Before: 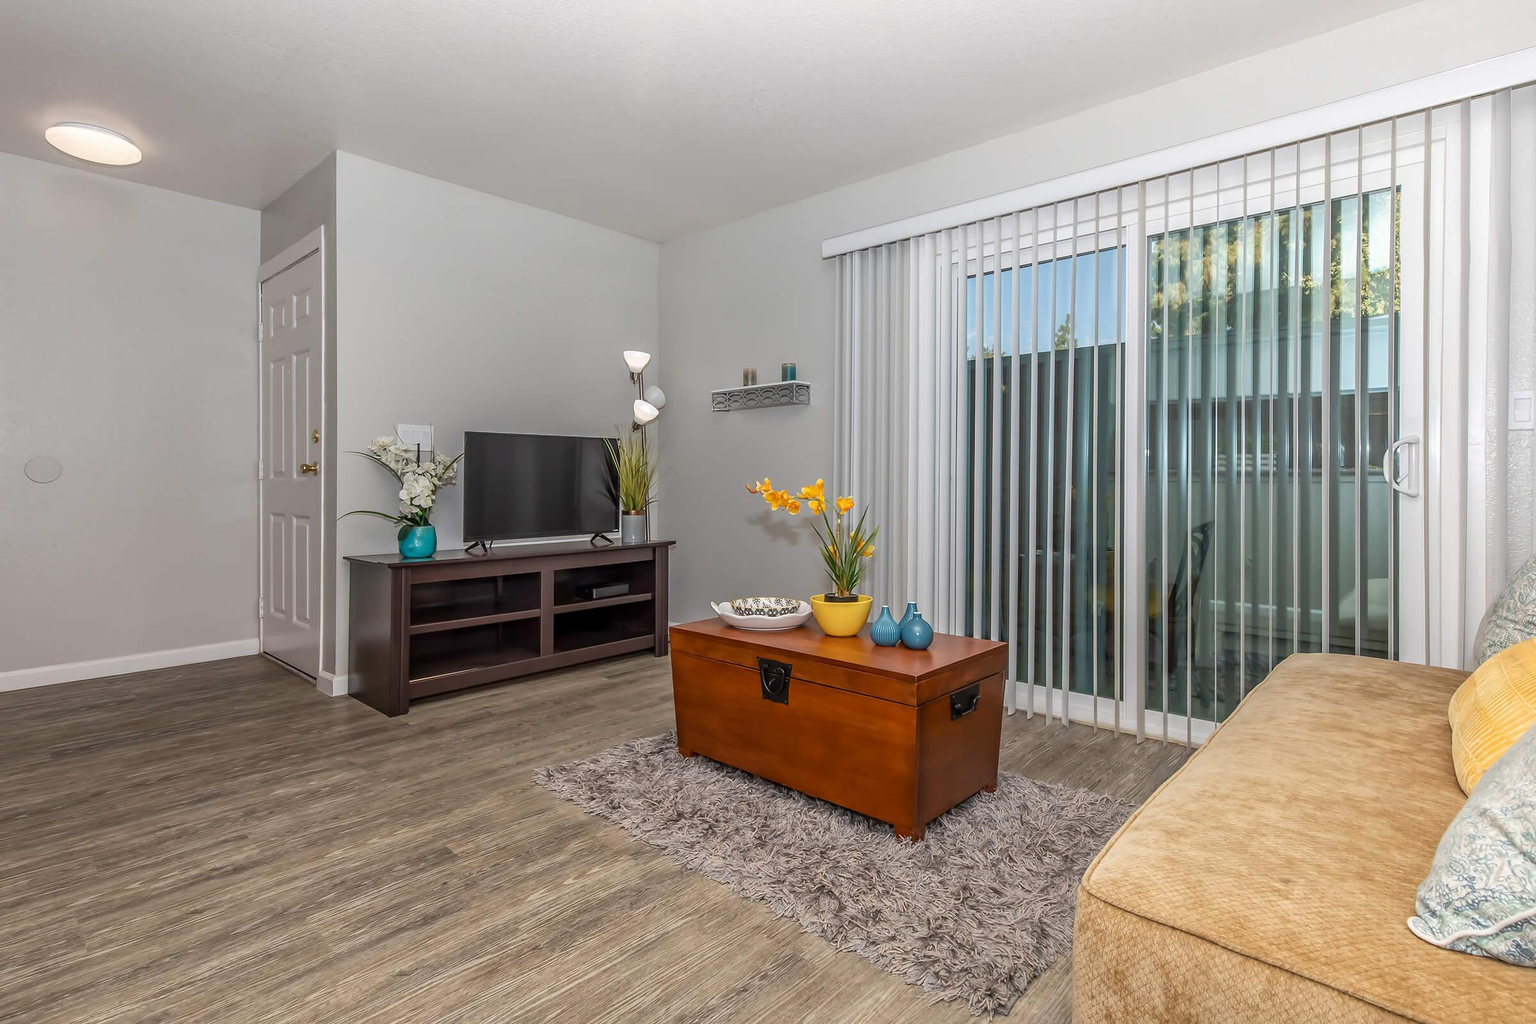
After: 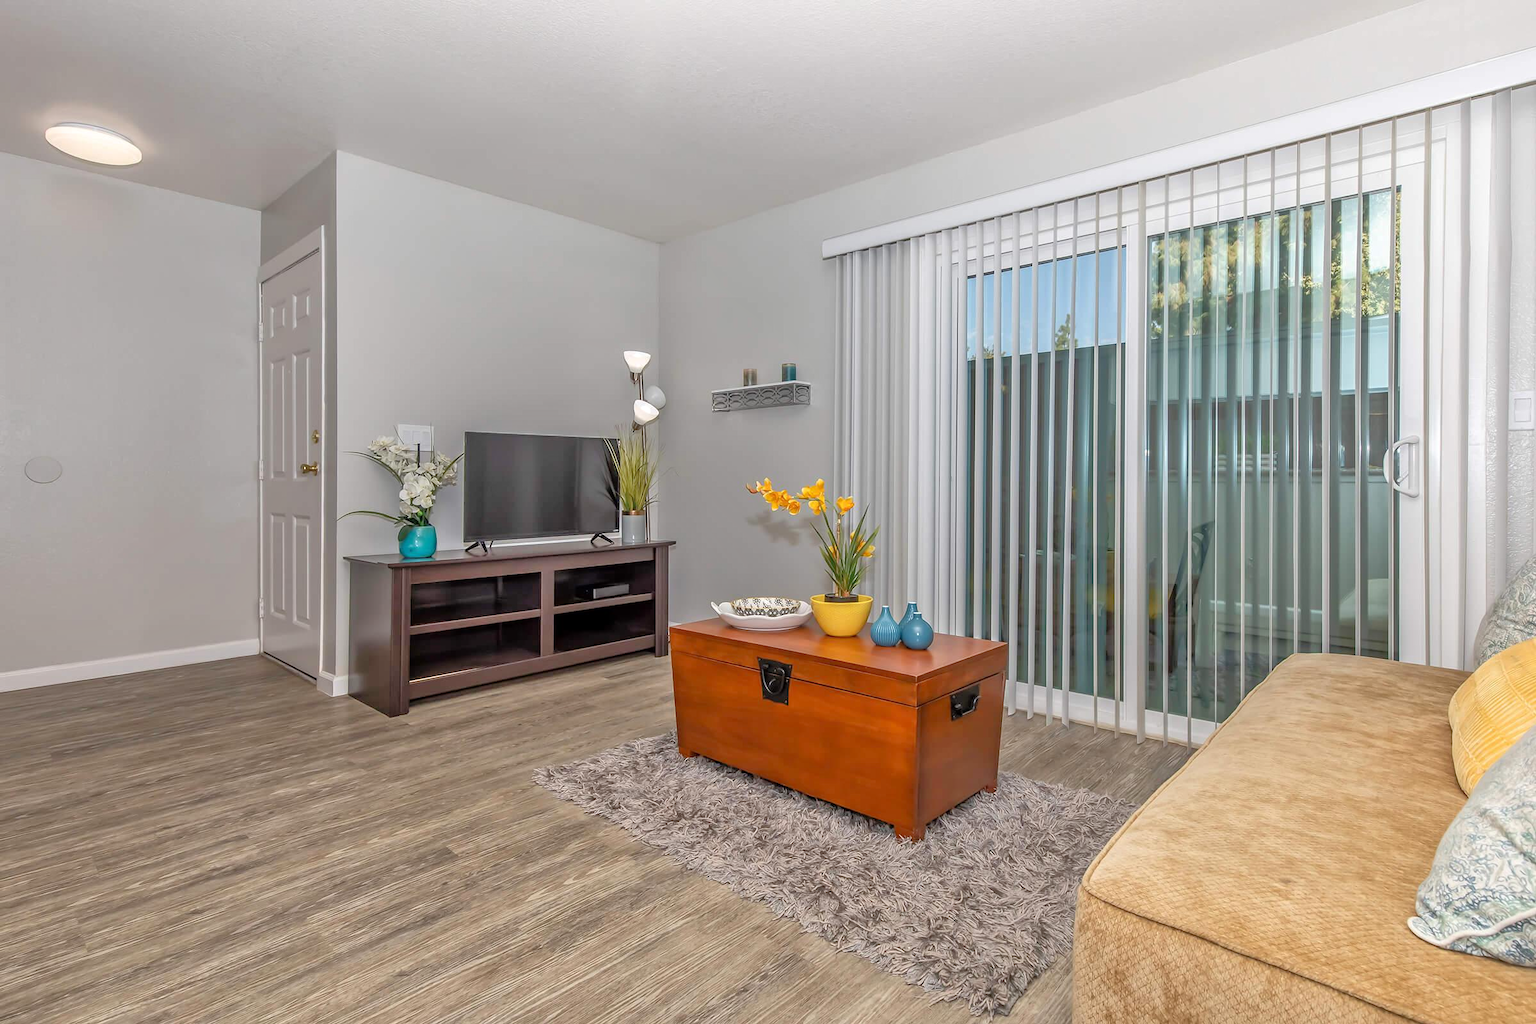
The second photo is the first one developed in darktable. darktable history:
tone equalizer: -7 EV 0.14 EV, -6 EV 0.569 EV, -5 EV 1.14 EV, -4 EV 1.3 EV, -3 EV 1.13 EV, -2 EV 0.6 EV, -1 EV 0.151 EV
